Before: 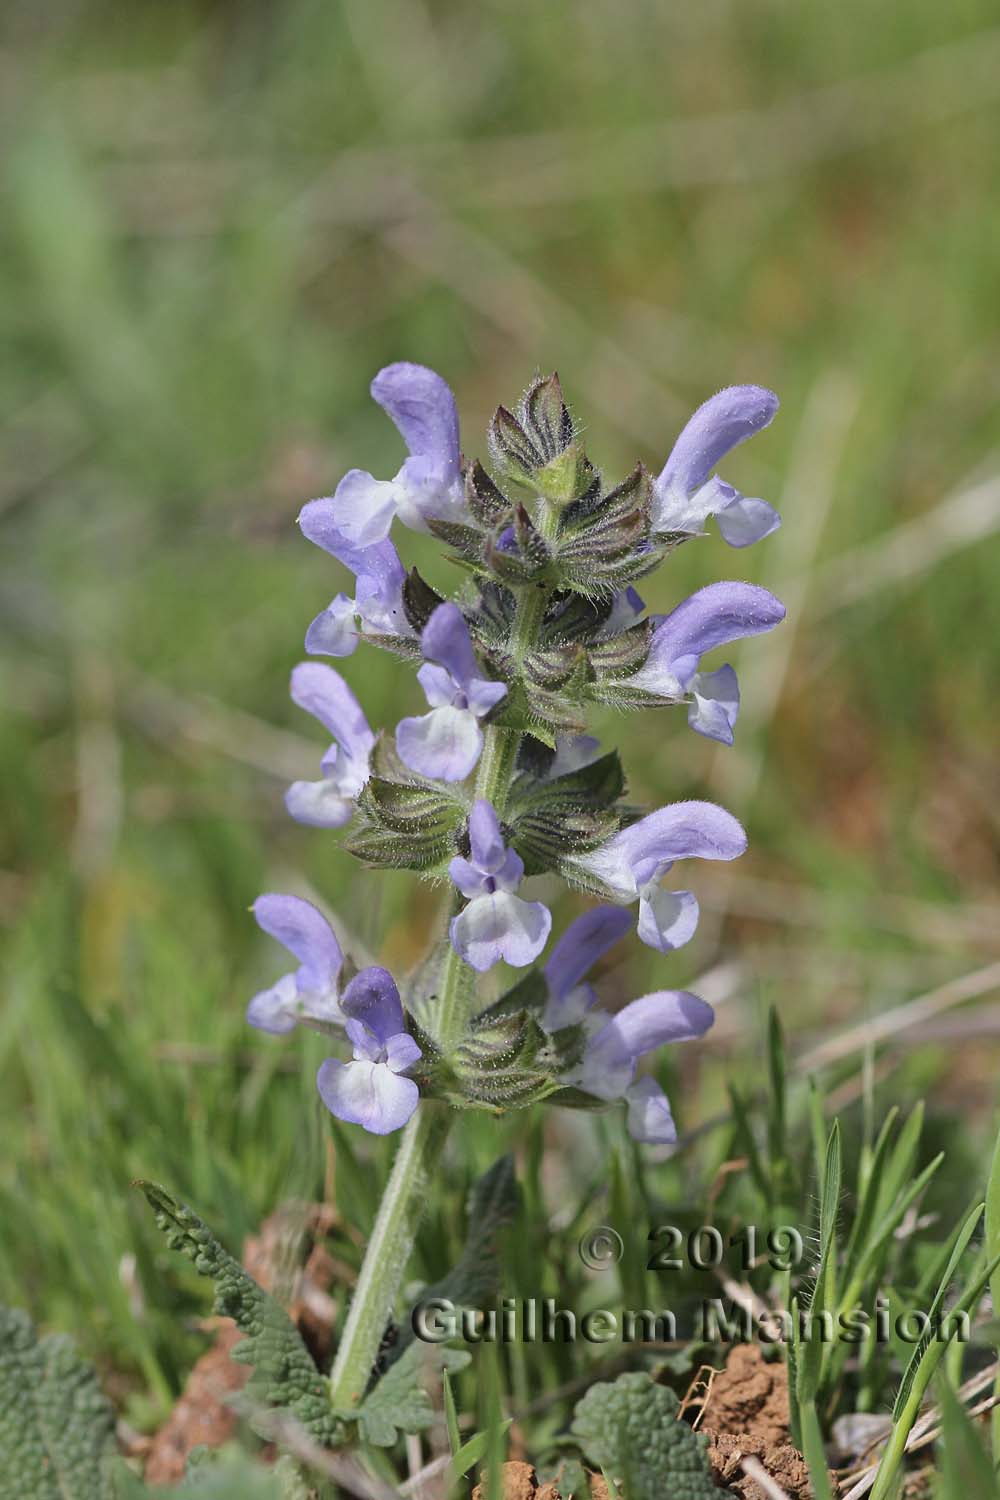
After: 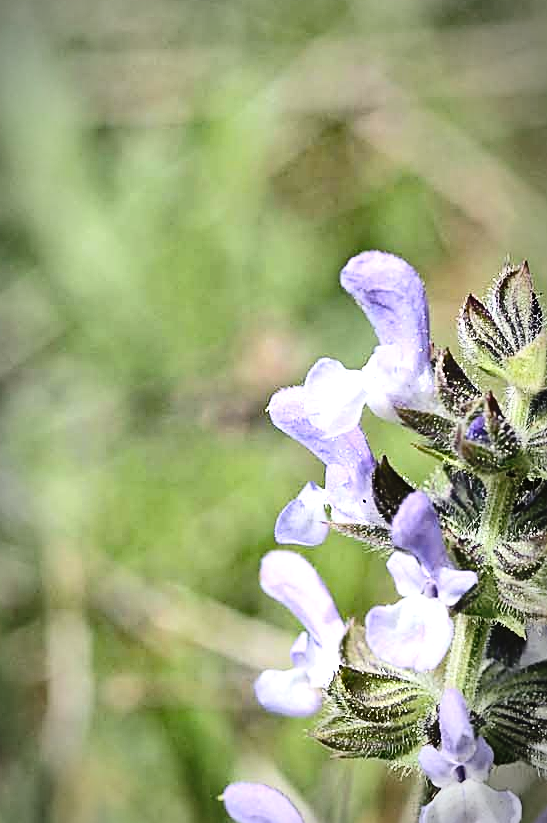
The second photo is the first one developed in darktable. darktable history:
shadows and highlights: soften with gaussian
exposure: black level correction -0.005, exposure 1 EV, compensate highlight preservation false
crop and rotate: left 3.047%, top 7.509%, right 42.236%, bottom 37.598%
vignetting: automatic ratio true
contrast brightness saturation: contrast 0.28
sharpen: on, module defaults
base curve: curves: ch0 [(0, 0) (0.073, 0.04) (0.157, 0.139) (0.492, 0.492) (0.758, 0.758) (1, 1)], preserve colors none
